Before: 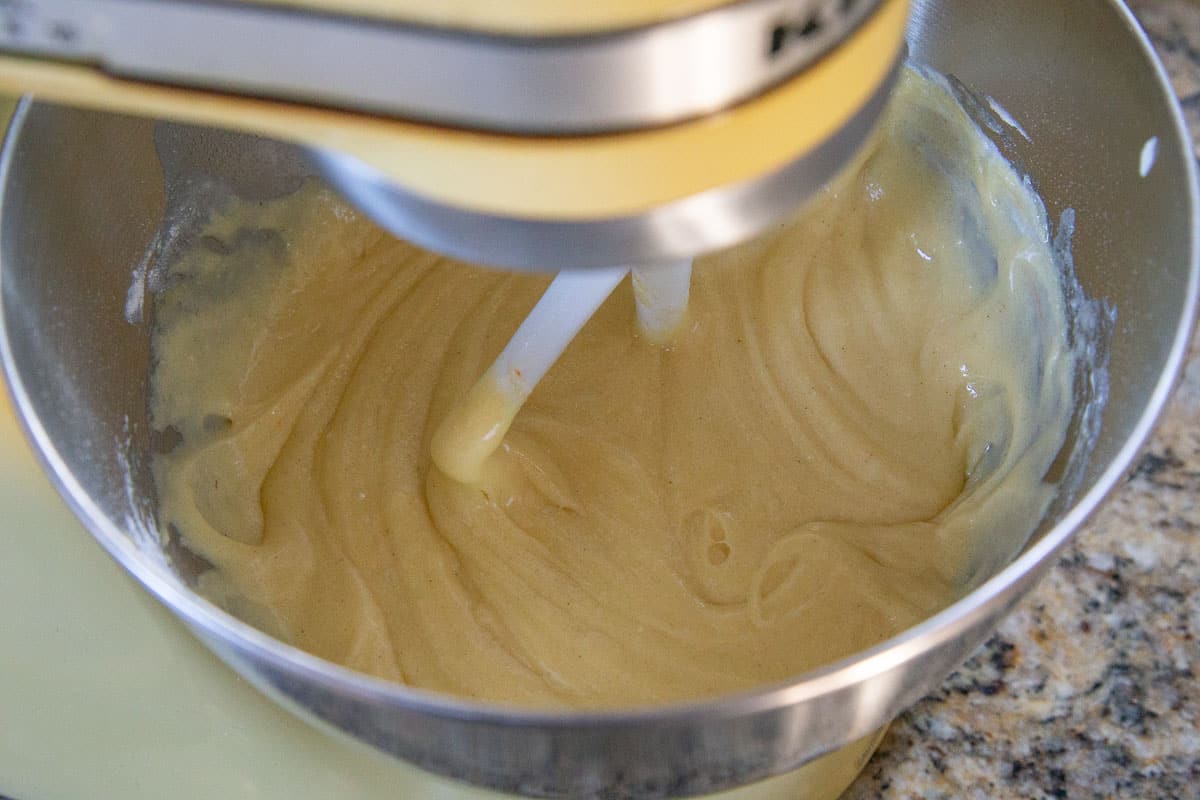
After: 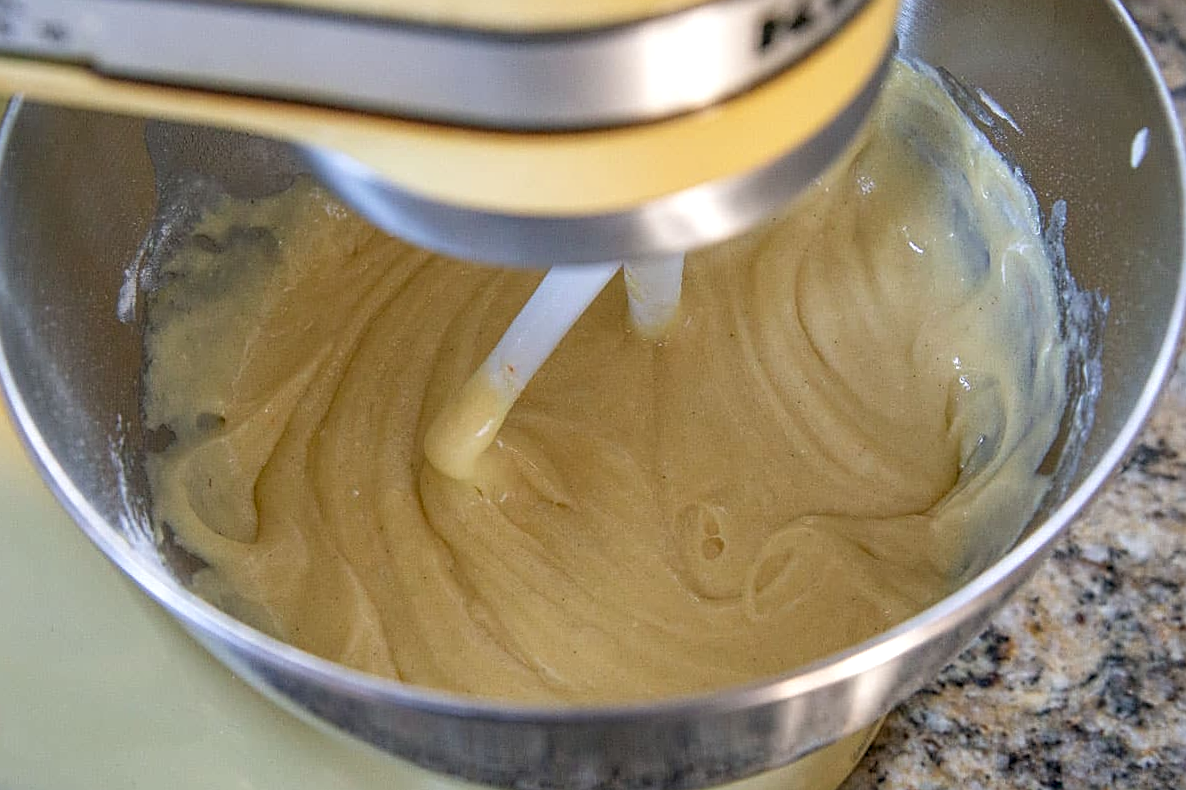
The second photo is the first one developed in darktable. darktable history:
rotate and perspective: rotation -0.45°, automatic cropping original format, crop left 0.008, crop right 0.992, crop top 0.012, crop bottom 0.988
sharpen: on, module defaults
local contrast: detail 130%
